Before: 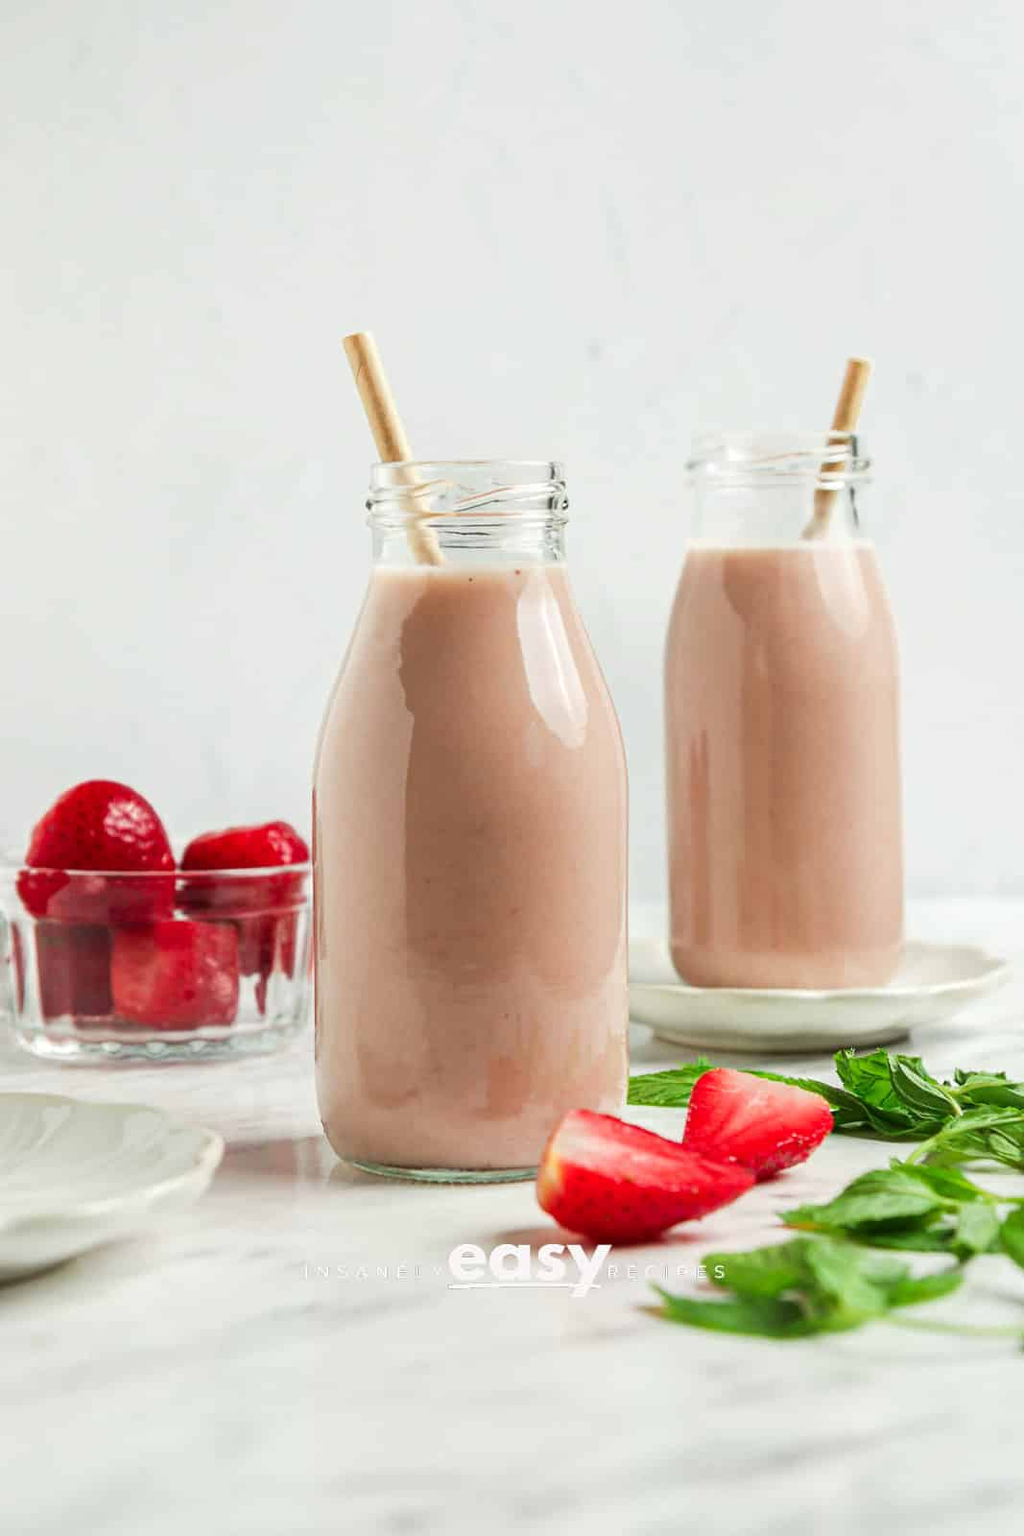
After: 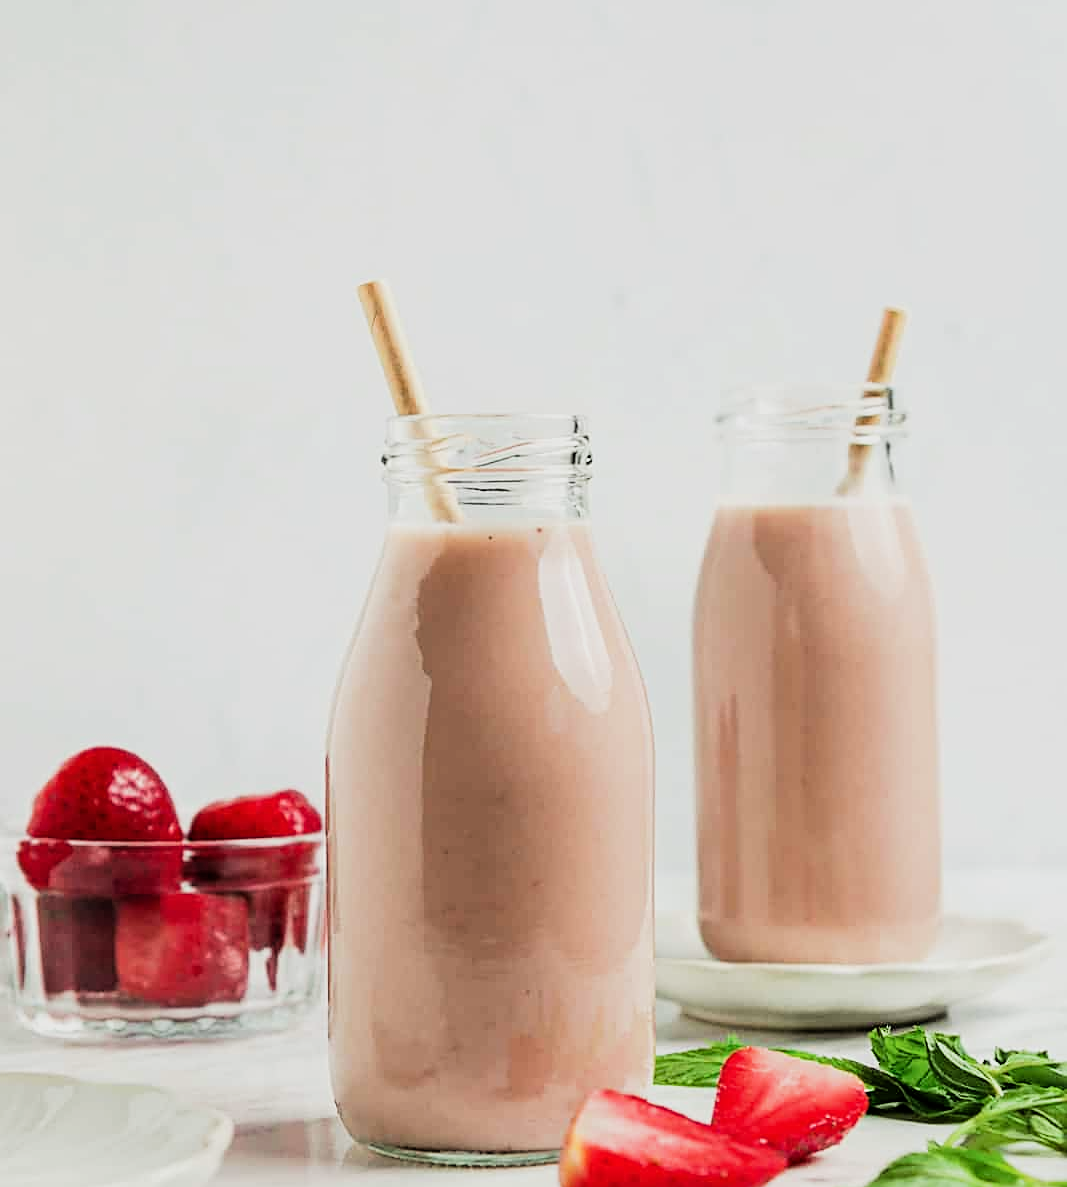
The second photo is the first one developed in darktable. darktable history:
crop: top 4.171%, bottom 21.59%
sharpen: on, module defaults
filmic rgb: black relative exposure -5.03 EV, white relative exposure 3.96 EV, hardness 2.9, contrast 1.402, highlights saturation mix -30.9%
